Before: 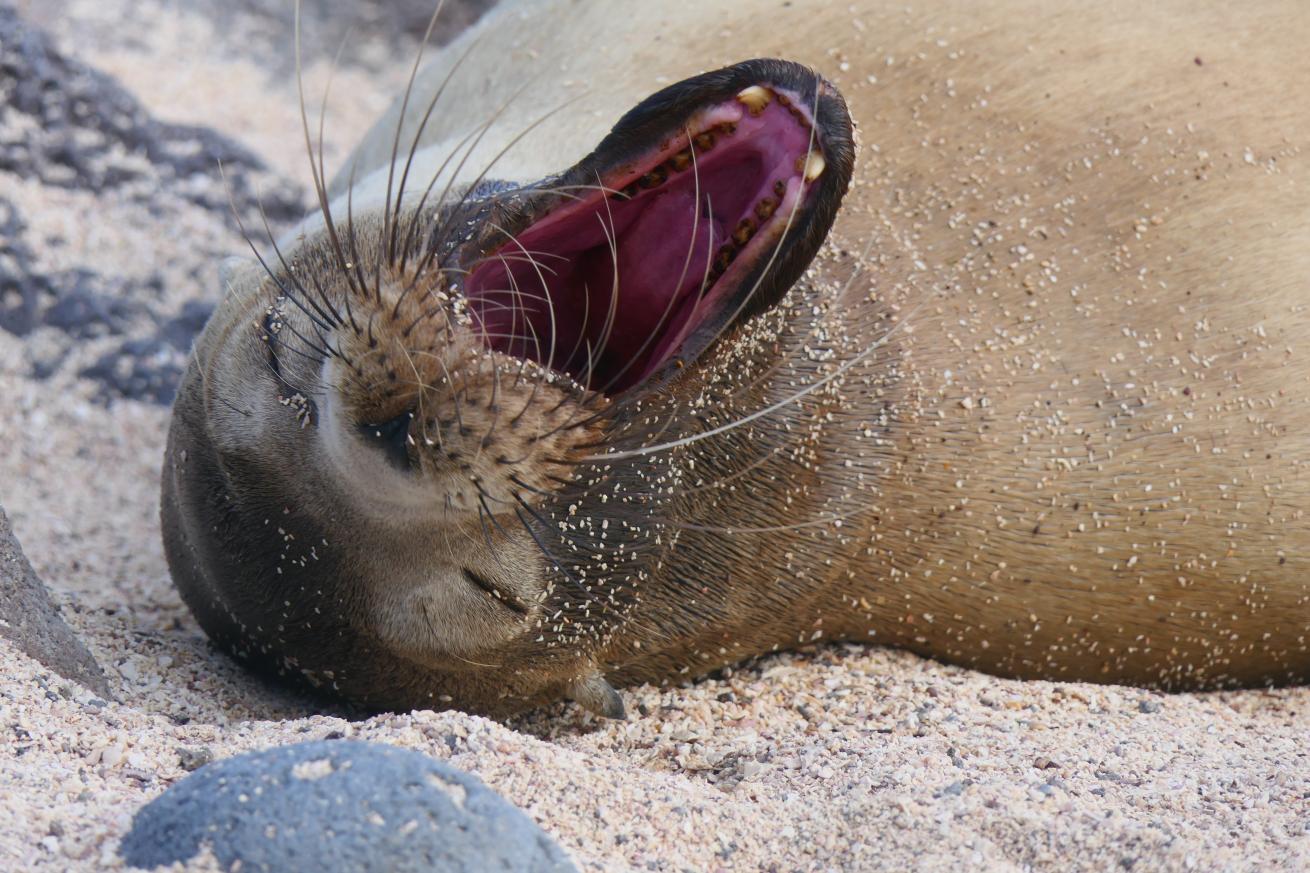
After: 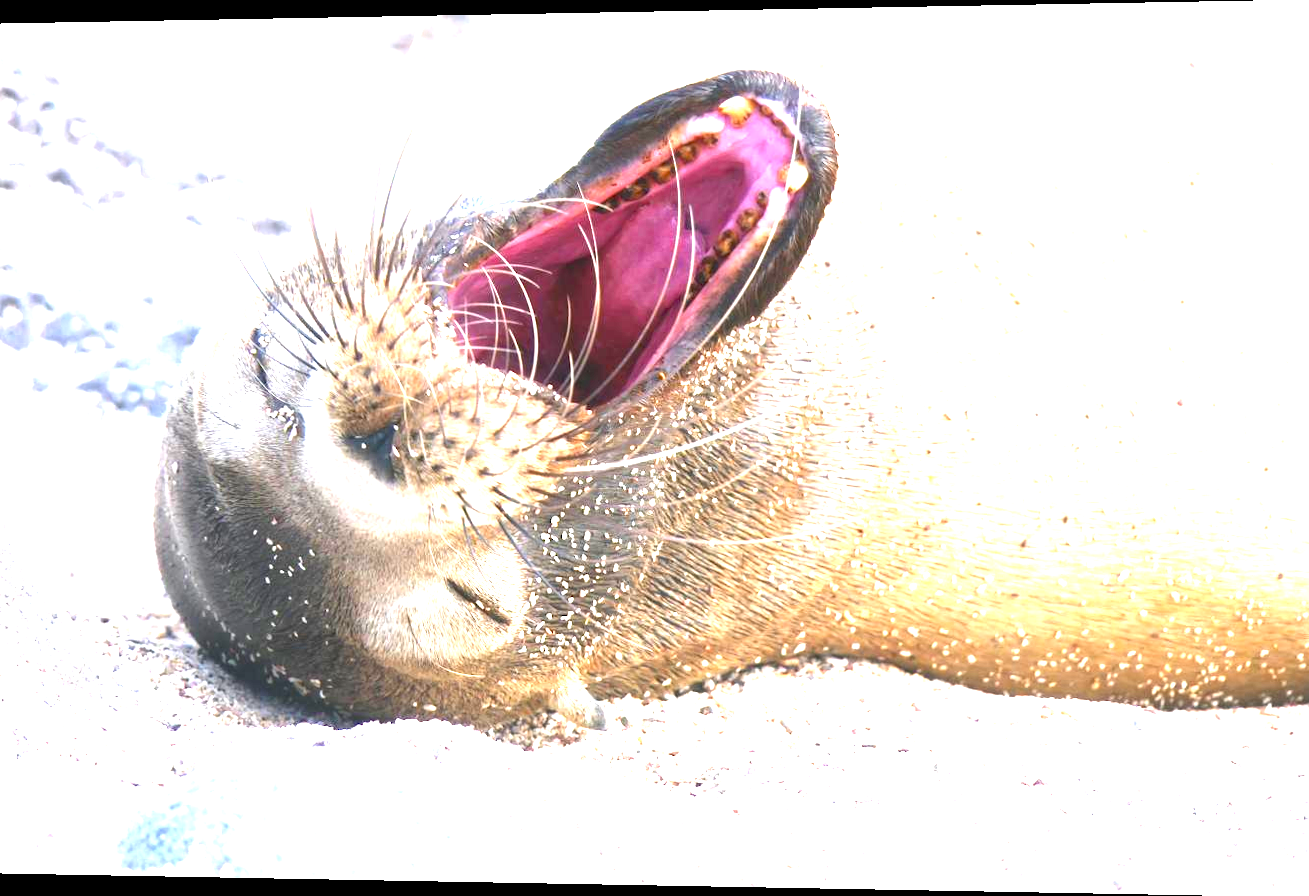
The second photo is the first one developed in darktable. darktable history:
exposure: exposure 3 EV, compensate highlight preservation false
rotate and perspective: lens shift (horizontal) -0.055, automatic cropping off
